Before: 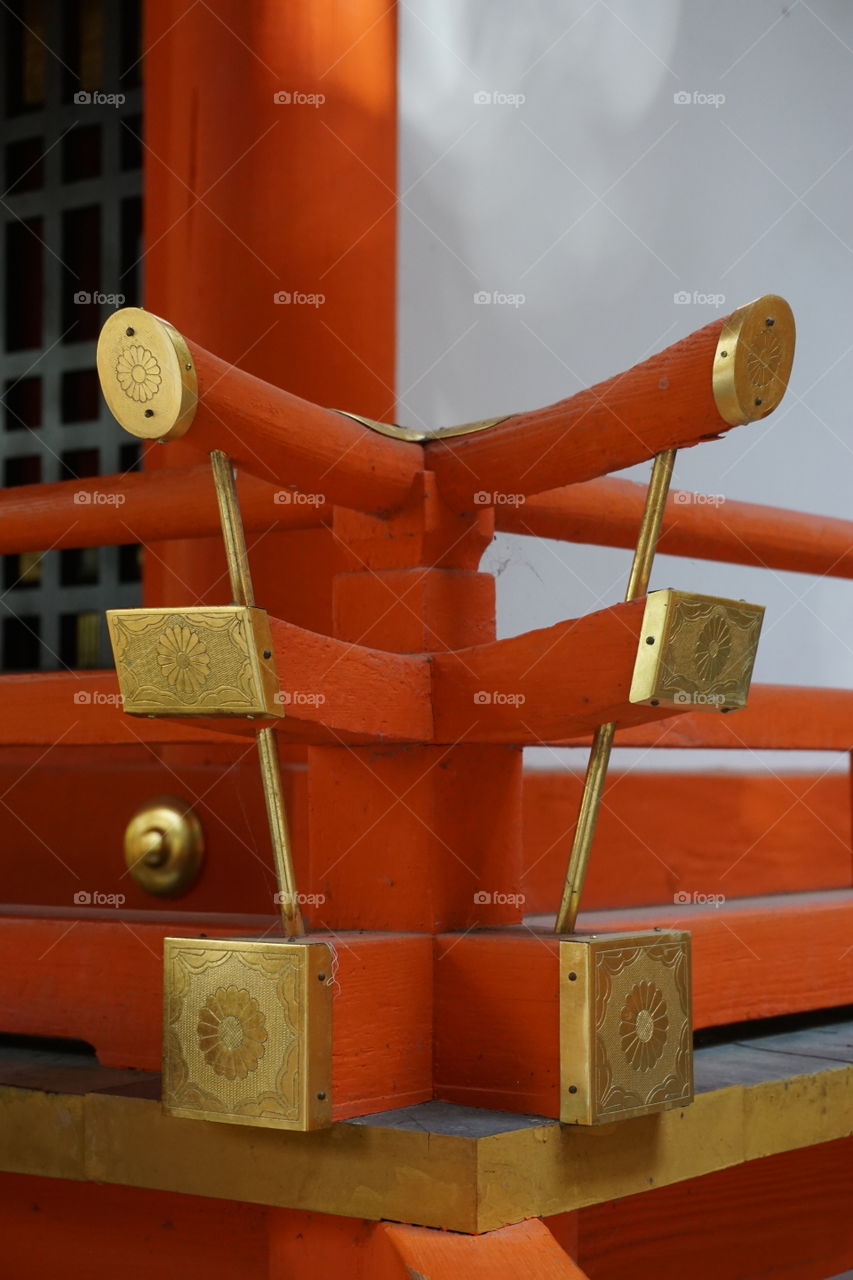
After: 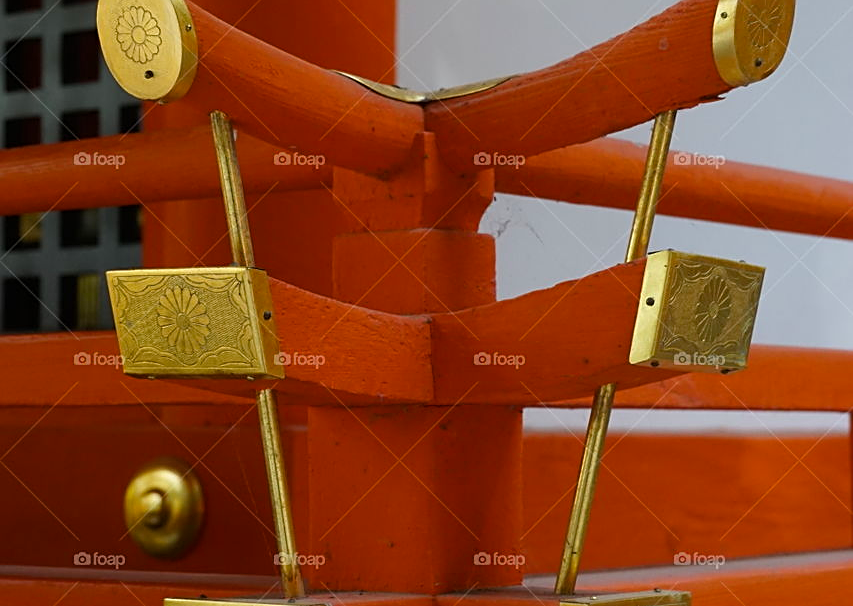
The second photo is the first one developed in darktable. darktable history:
crop and rotate: top 26.512%, bottom 26.128%
sharpen: on, module defaults
color balance rgb: perceptual saturation grading › global saturation 19.749%, global vibrance 3.107%
